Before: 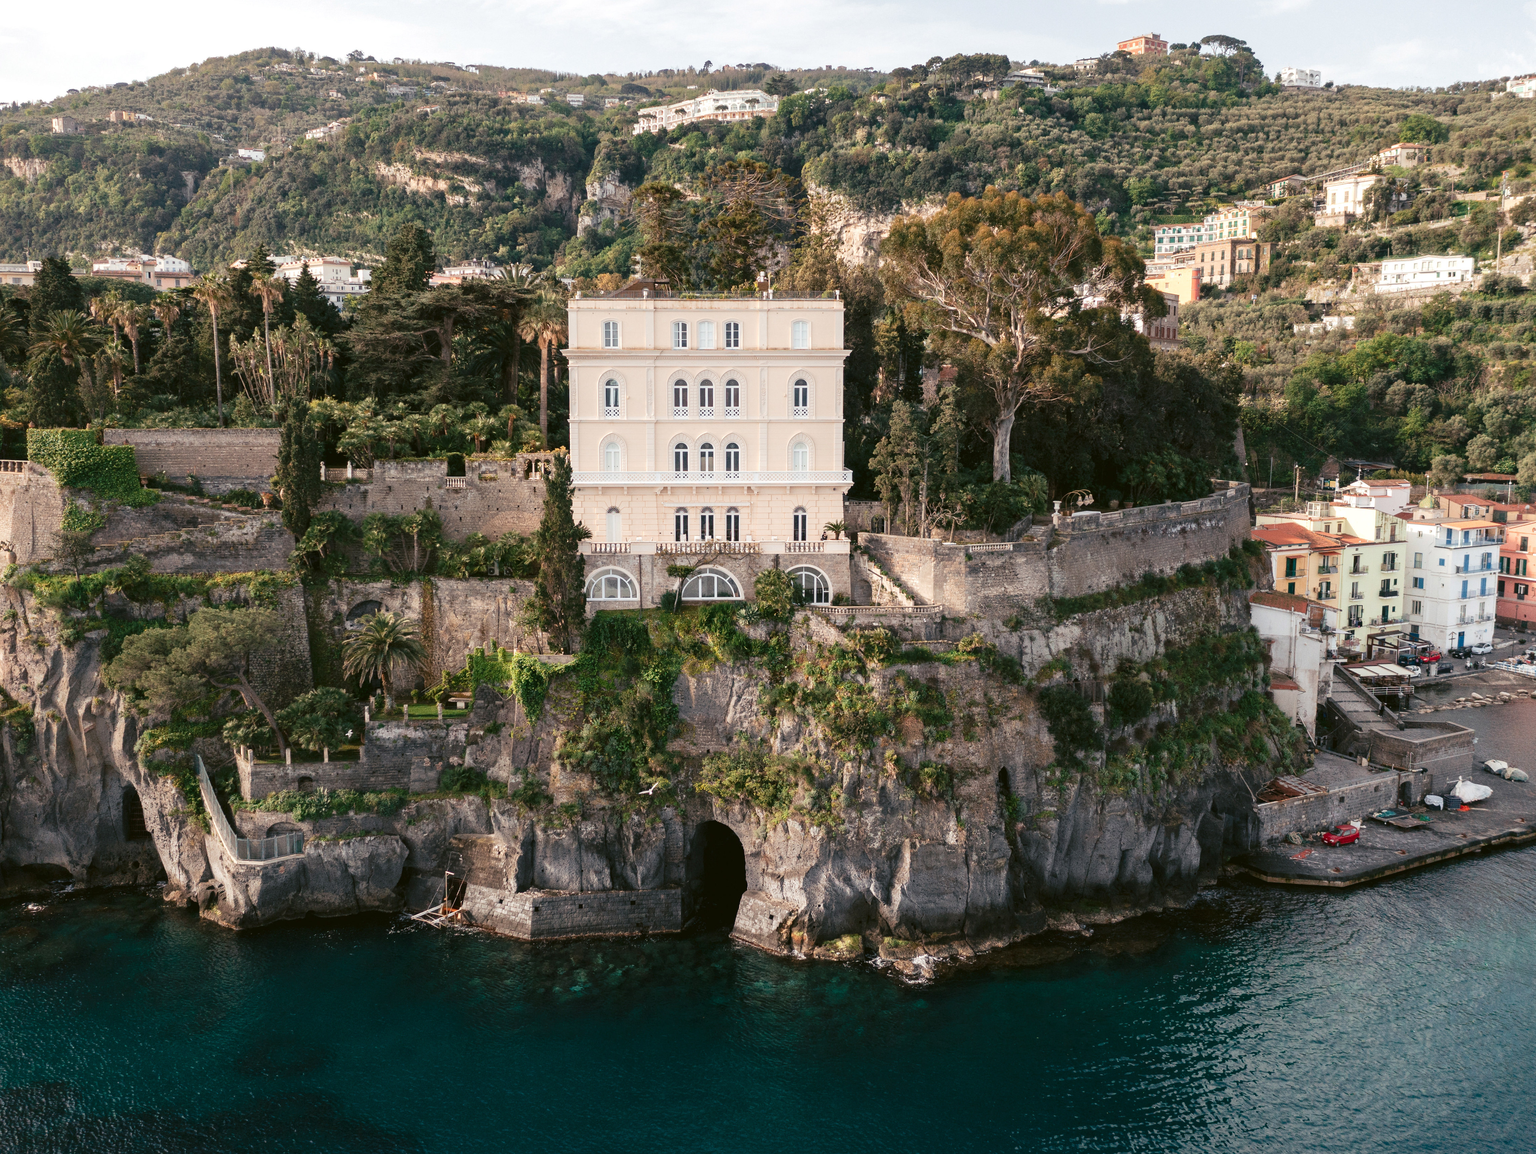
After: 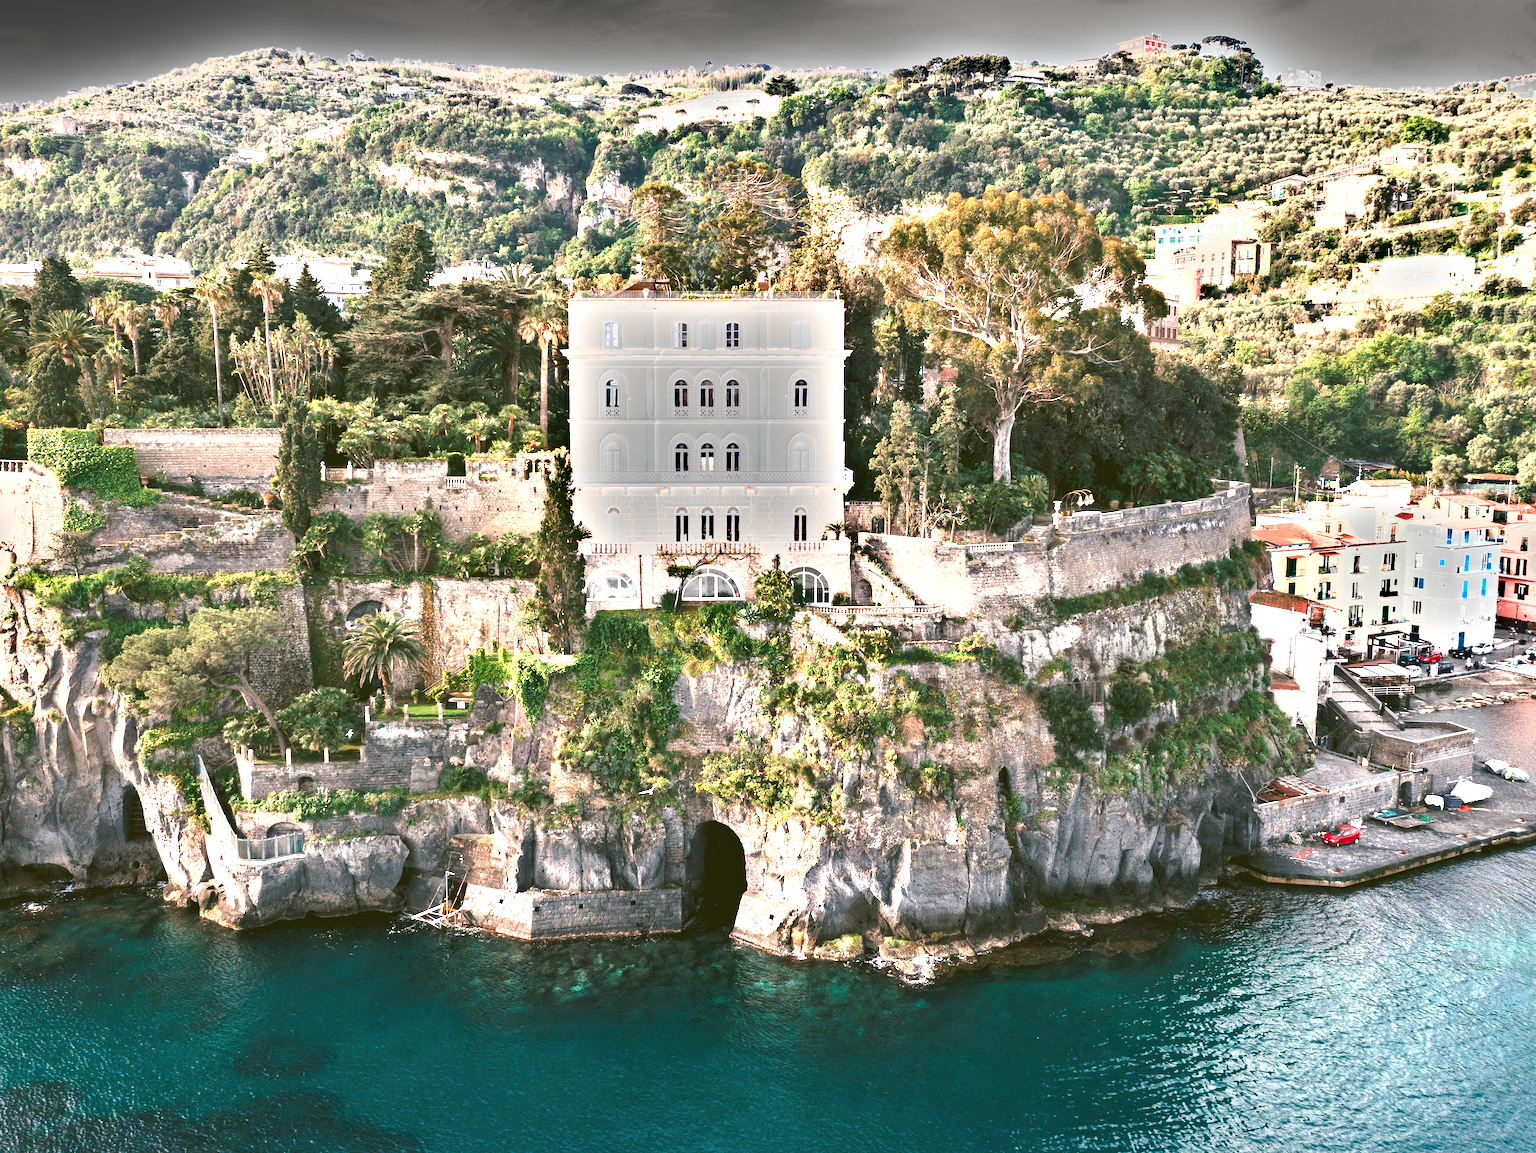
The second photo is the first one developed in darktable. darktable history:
exposure: black level correction 0, exposure 1.2 EV, compensate exposure bias true, compensate highlight preservation false
shadows and highlights: shadows 22.7, highlights -48.71, soften with gaussian
